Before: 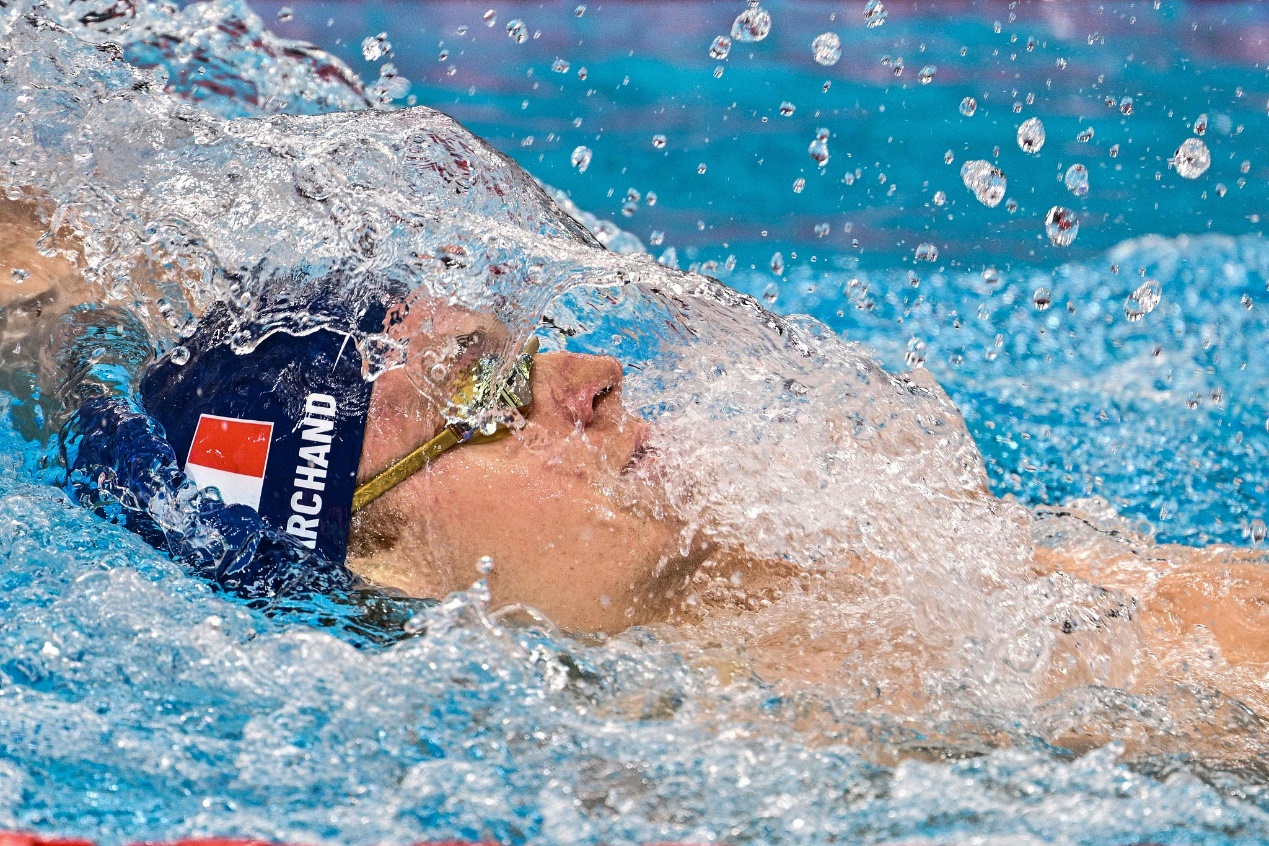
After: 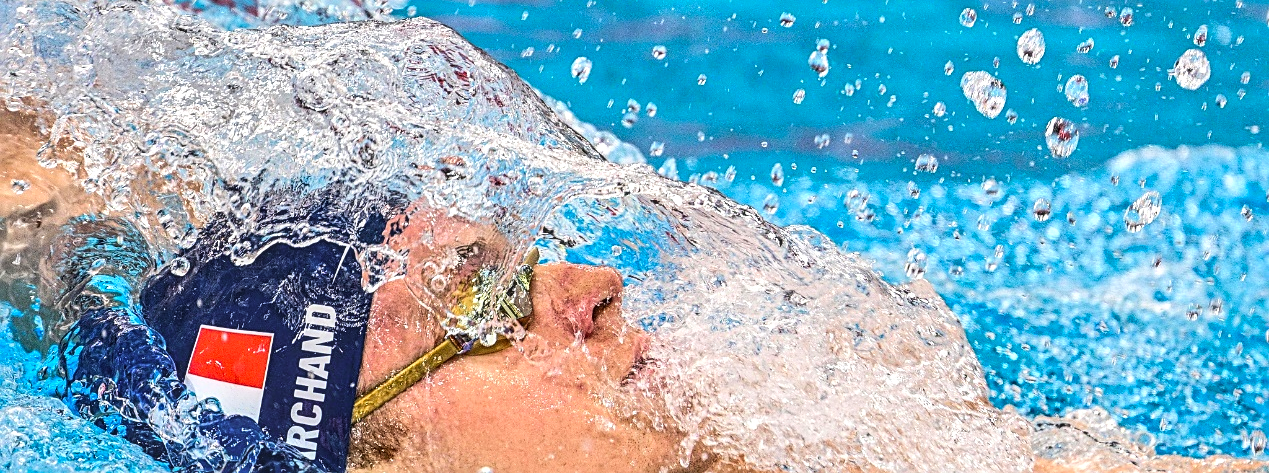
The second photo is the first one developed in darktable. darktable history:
sharpen: on, module defaults
crop and rotate: top 10.545%, bottom 33.463%
local contrast: detail 150%
tone curve: curves: ch0 [(0, 0) (0.058, 0.027) (0.214, 0.183) (0.304, 0.288) (0.522, 0.549) (0.658, 0.7) (0.741, 0.775) (0.844, 0.866) (0.986, 0.957)]; ch1 [(0, 0) (0.172, 0.123) (0.312, 0.296) (0.437, 0.429) (0.471, 0.469) (0.502, 0.5) (0.513, 0.515) (0.572, 0.603) (0.617, 0.653) (0.68, 0.724) (0.889, 0.924) (1, 1)]; ch2 [(0, 0) (0.411, 0.424) (0.489, 0.49) (0.502, 0.5) (0.517, 0.519) (0.549, 0.578) (0.604, 0.628) (0.693, 0.686) (1, 1)], color space Lab, linked channels, preserve colors none
contrast brightness saturation: contrast -0.299
exposure: black level correction 0, exposure 0.702 EV, compensate highlight preservation false
tone equalizer: edges refinement/feathering 500, mask exposure compensation -1.57 EV, preserve details no
